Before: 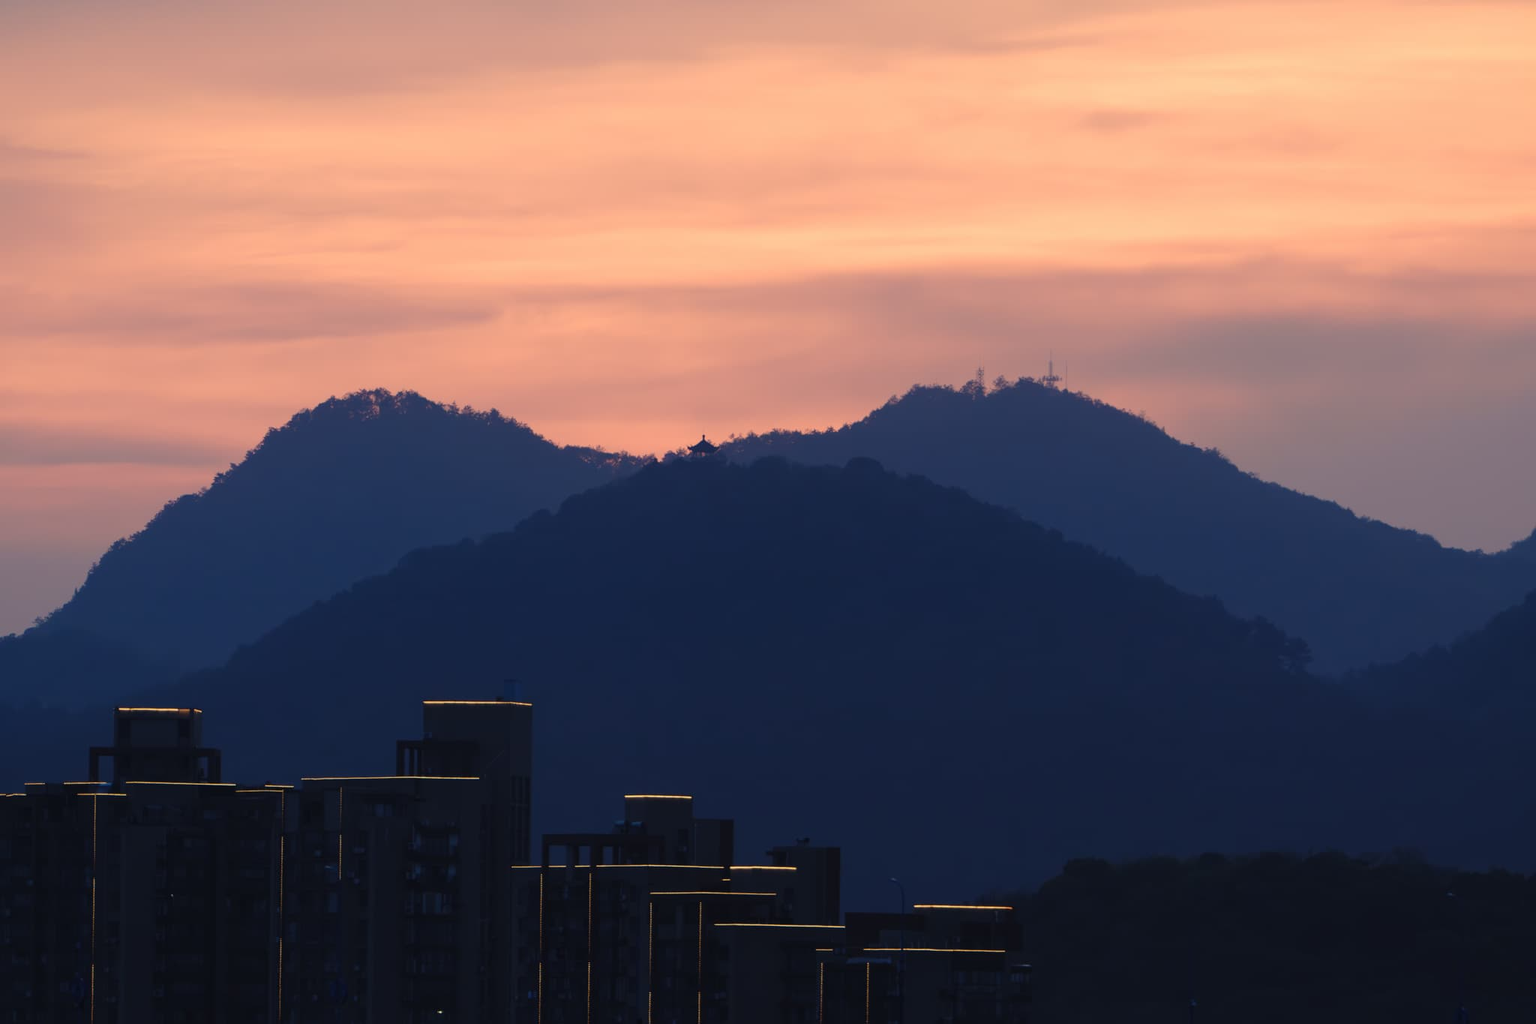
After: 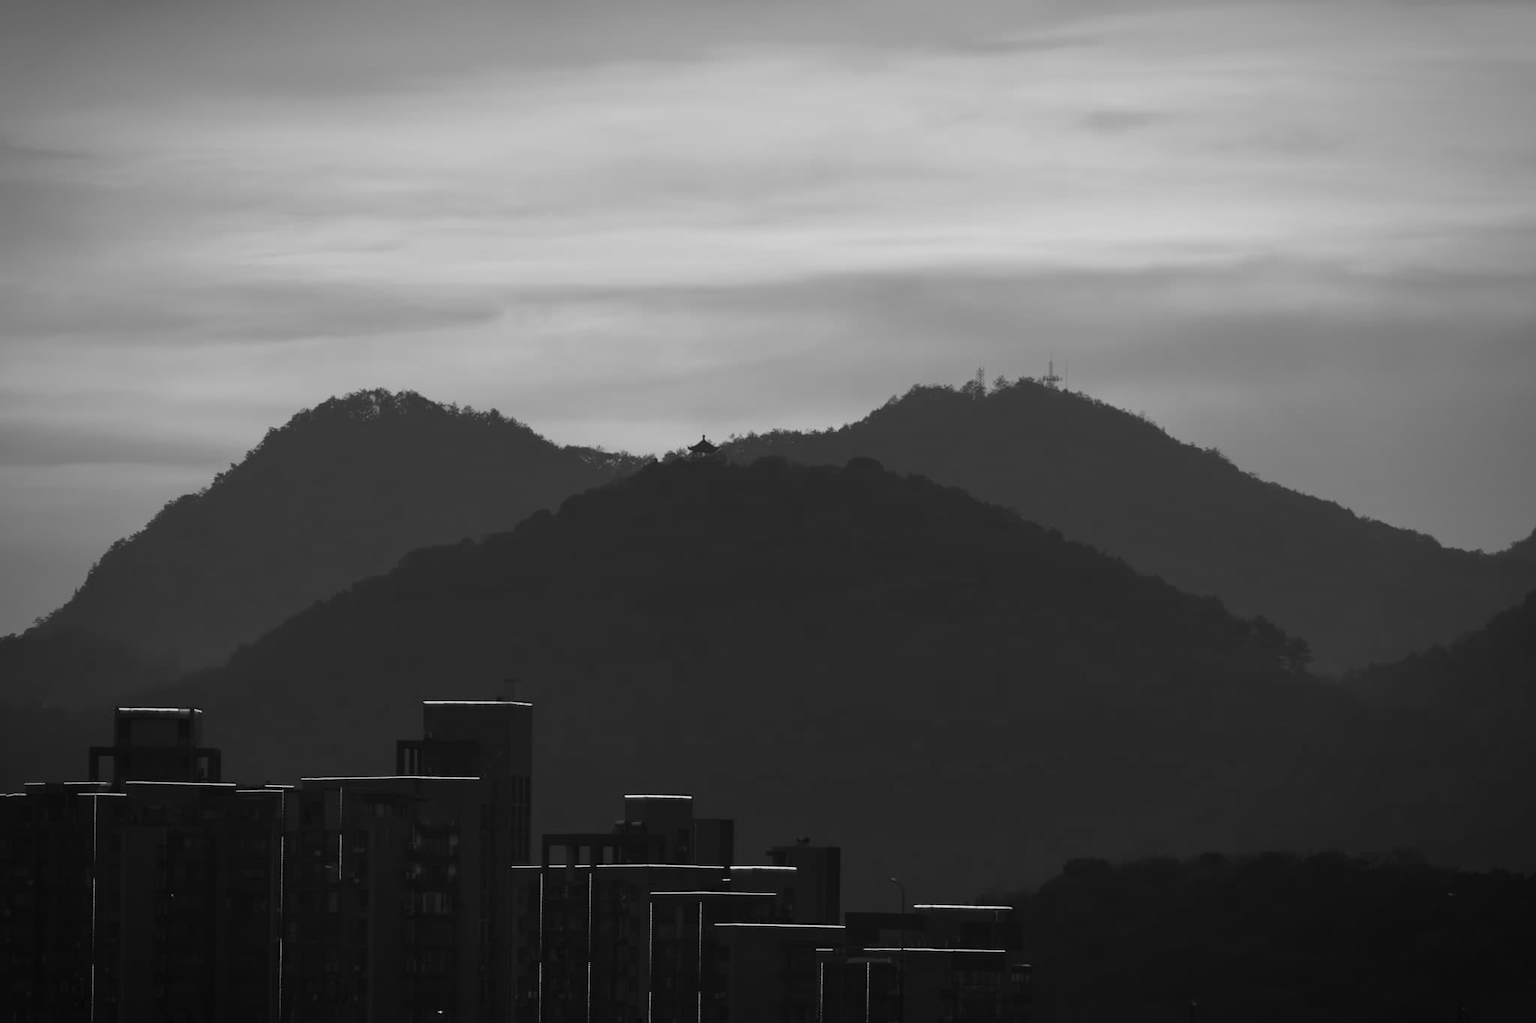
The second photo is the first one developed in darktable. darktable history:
color contrast: green-magenta contrast 0, blue-yellow contrast 0
shadows and highlights: shadows 32, highlights -32, soften with gaussian
vignetting: automatic ratio true
